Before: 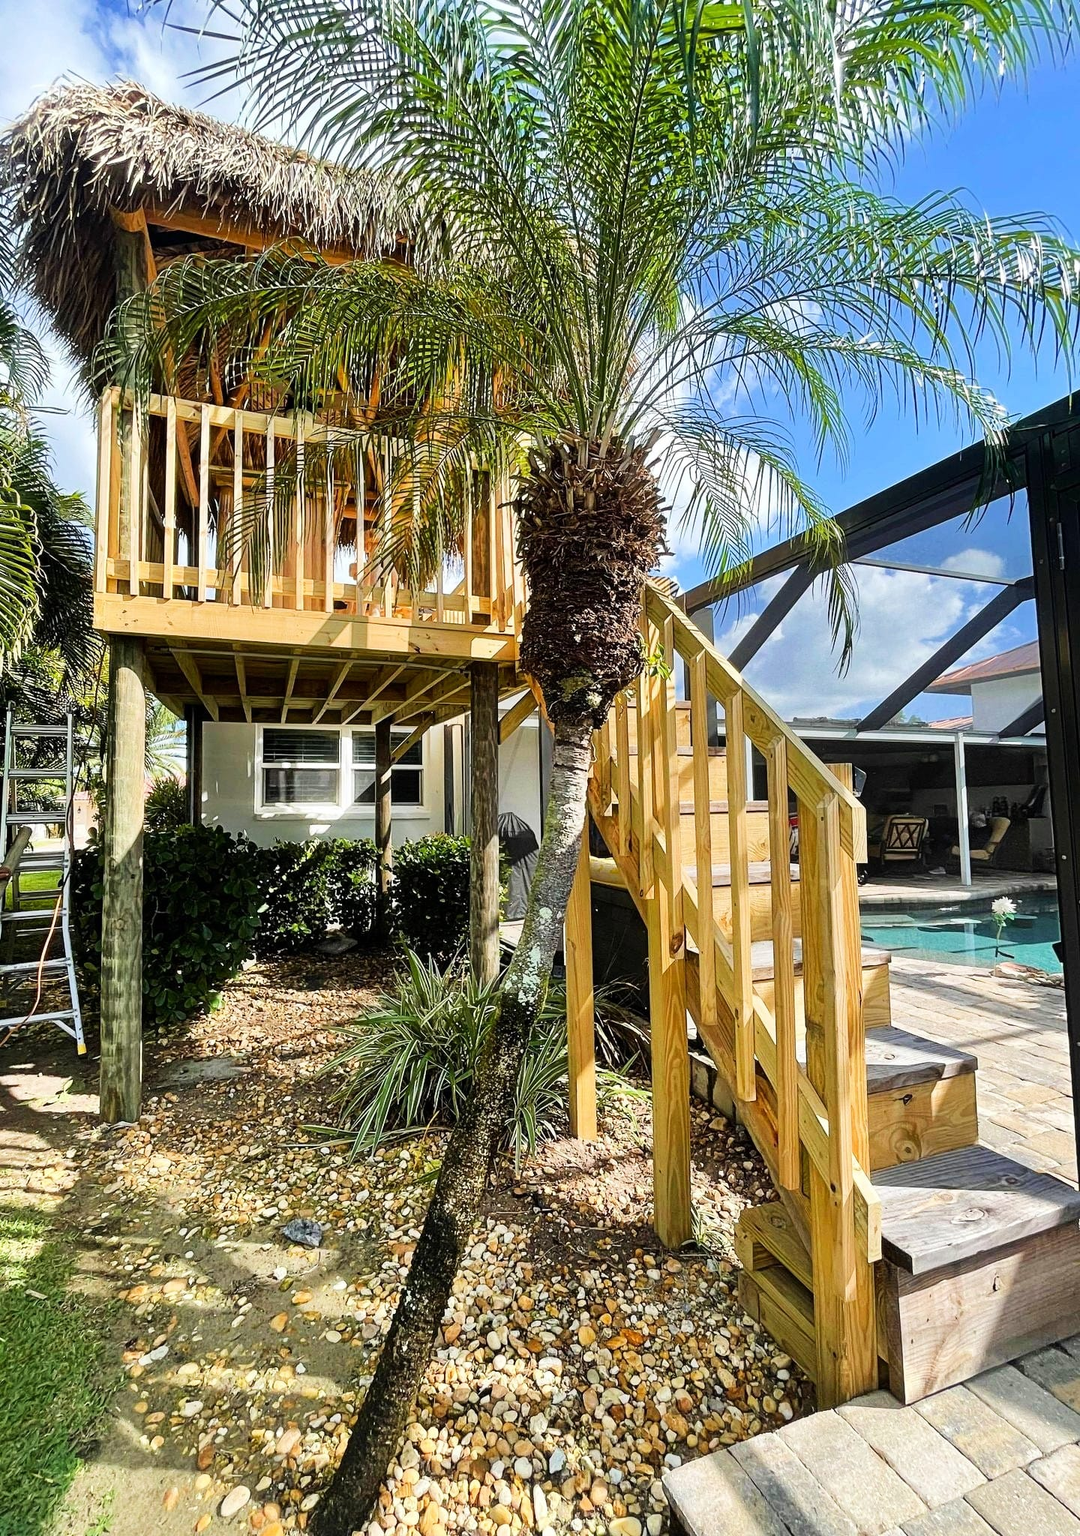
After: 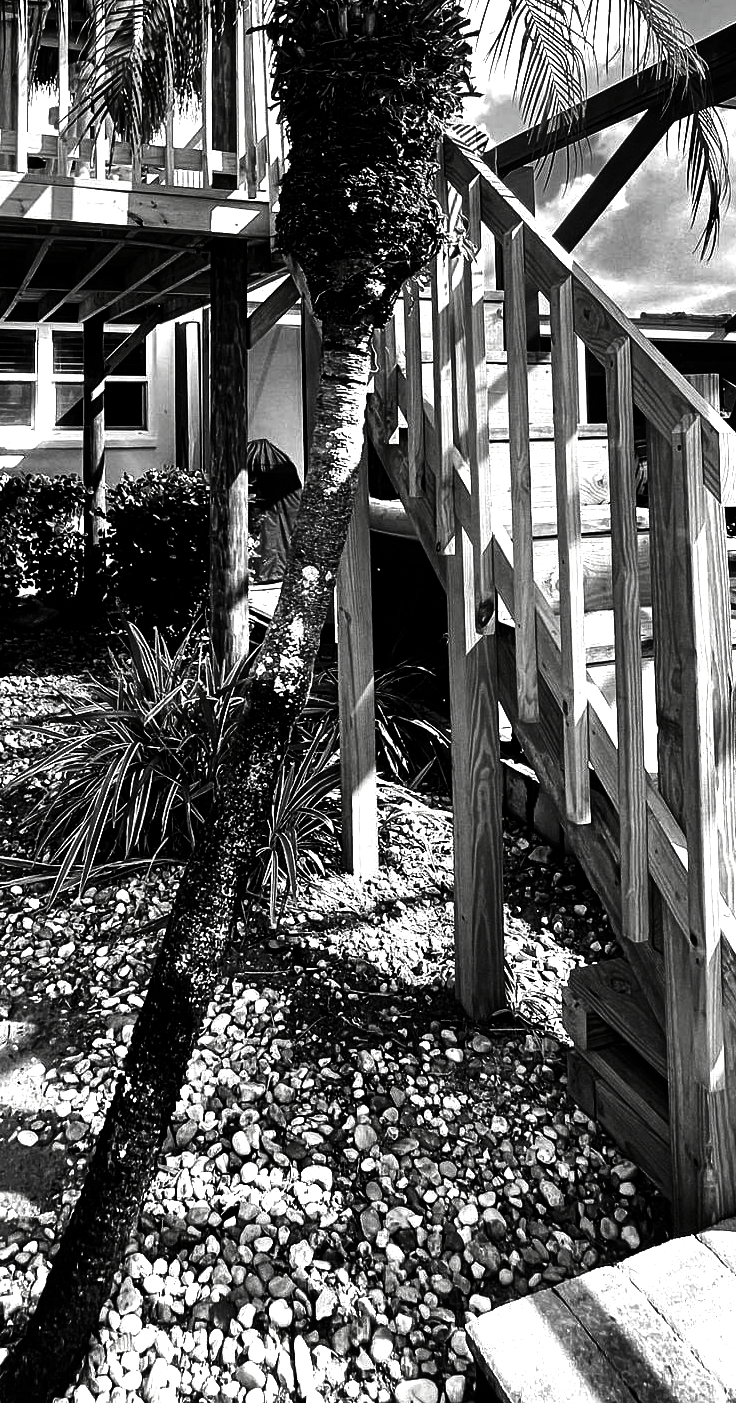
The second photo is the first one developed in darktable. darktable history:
shadows and highlights: shadows 43.42, white point adjustment -1.62, soften with gaussian
crop and rotate: left 28.998%, top 31.459%, right 19.851%
exposure: exposure 0.6 EV, compensate exposure bias true, compensate highlight preservation false
contrast brightness saturation: contrast 0.015, brightness -0.993, saturation -0.995
